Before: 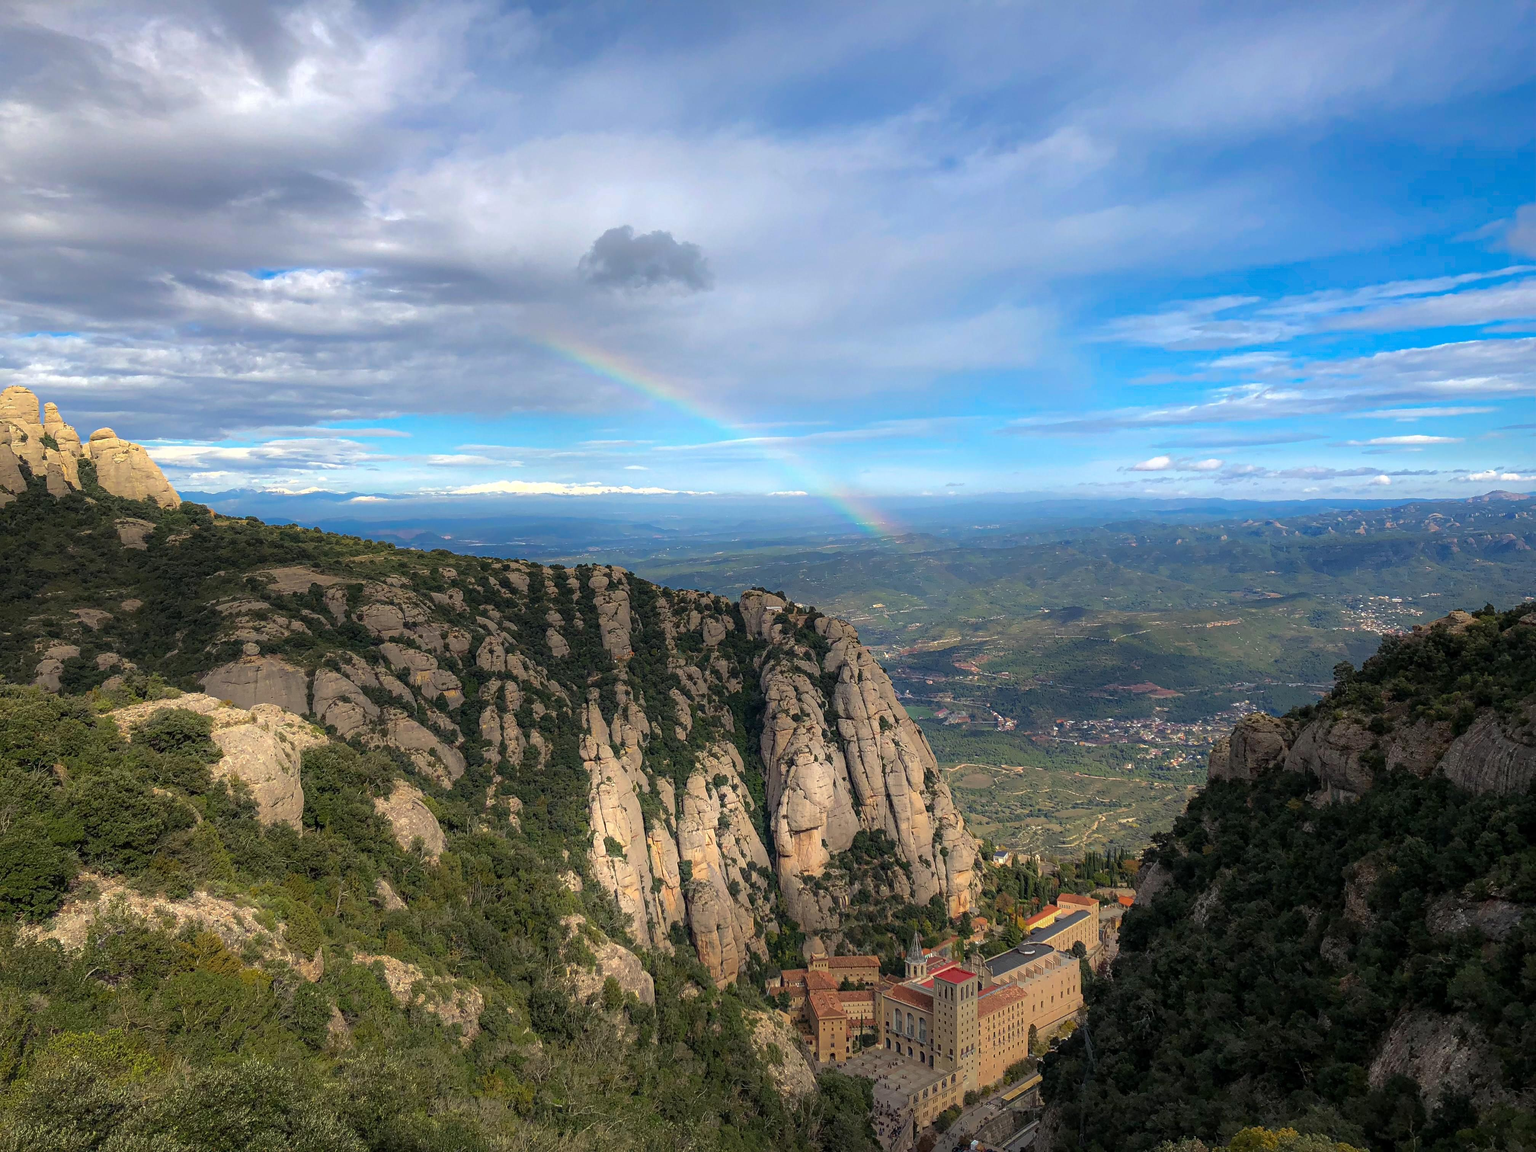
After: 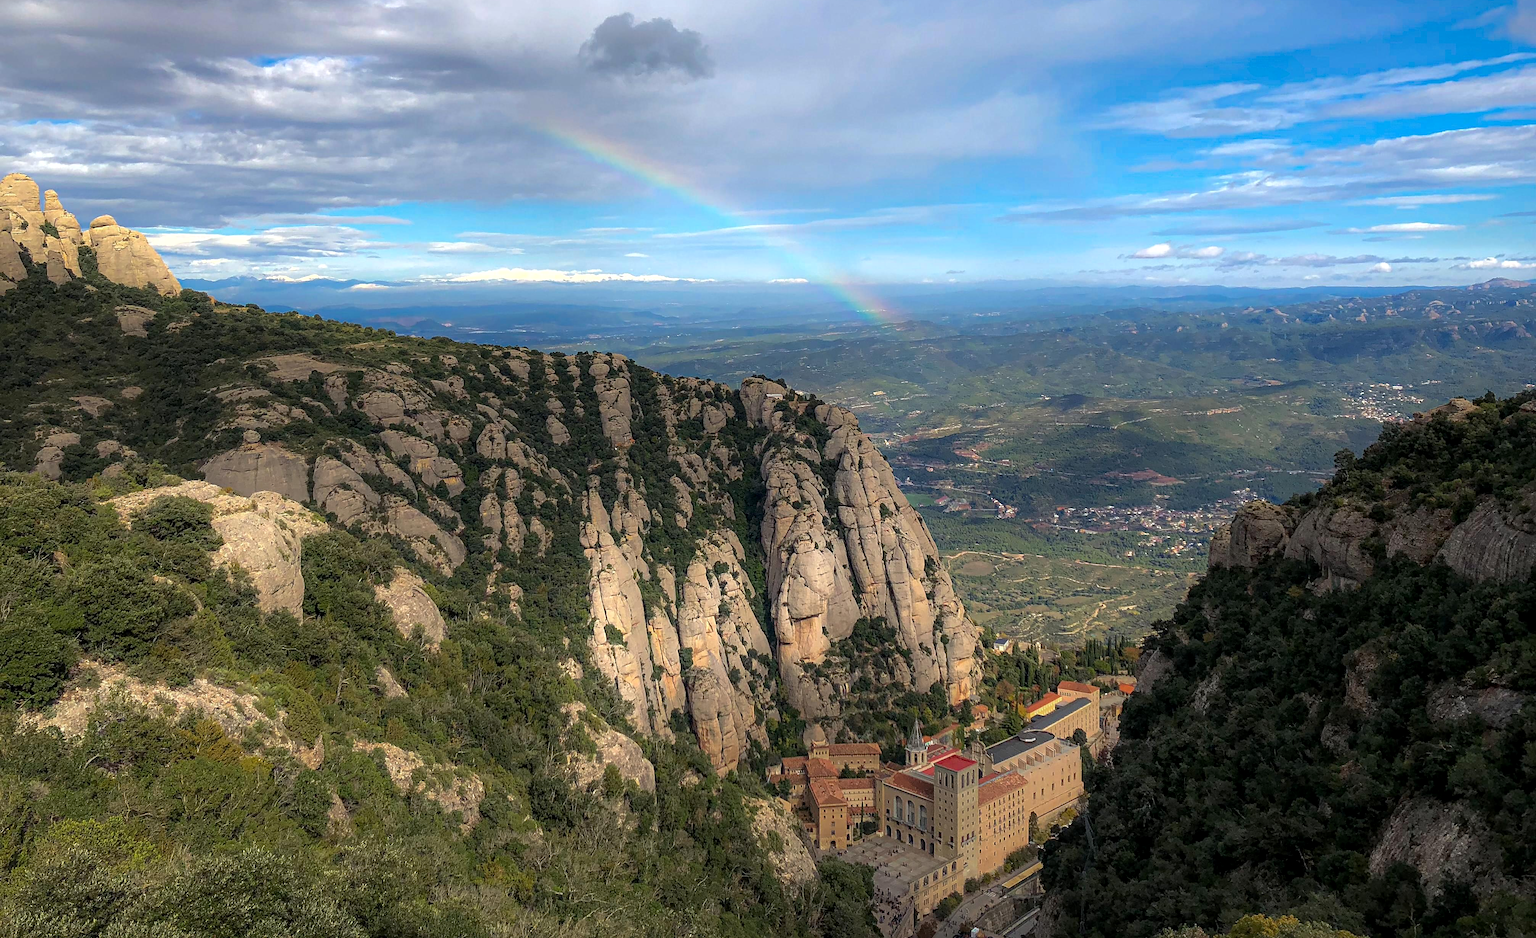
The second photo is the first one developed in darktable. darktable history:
crop and rotate: top 18.496%
local contrast: highlights 100%, shadows 98%, detail 119%, midtone range 0.2
sharpen: amount 0.203
